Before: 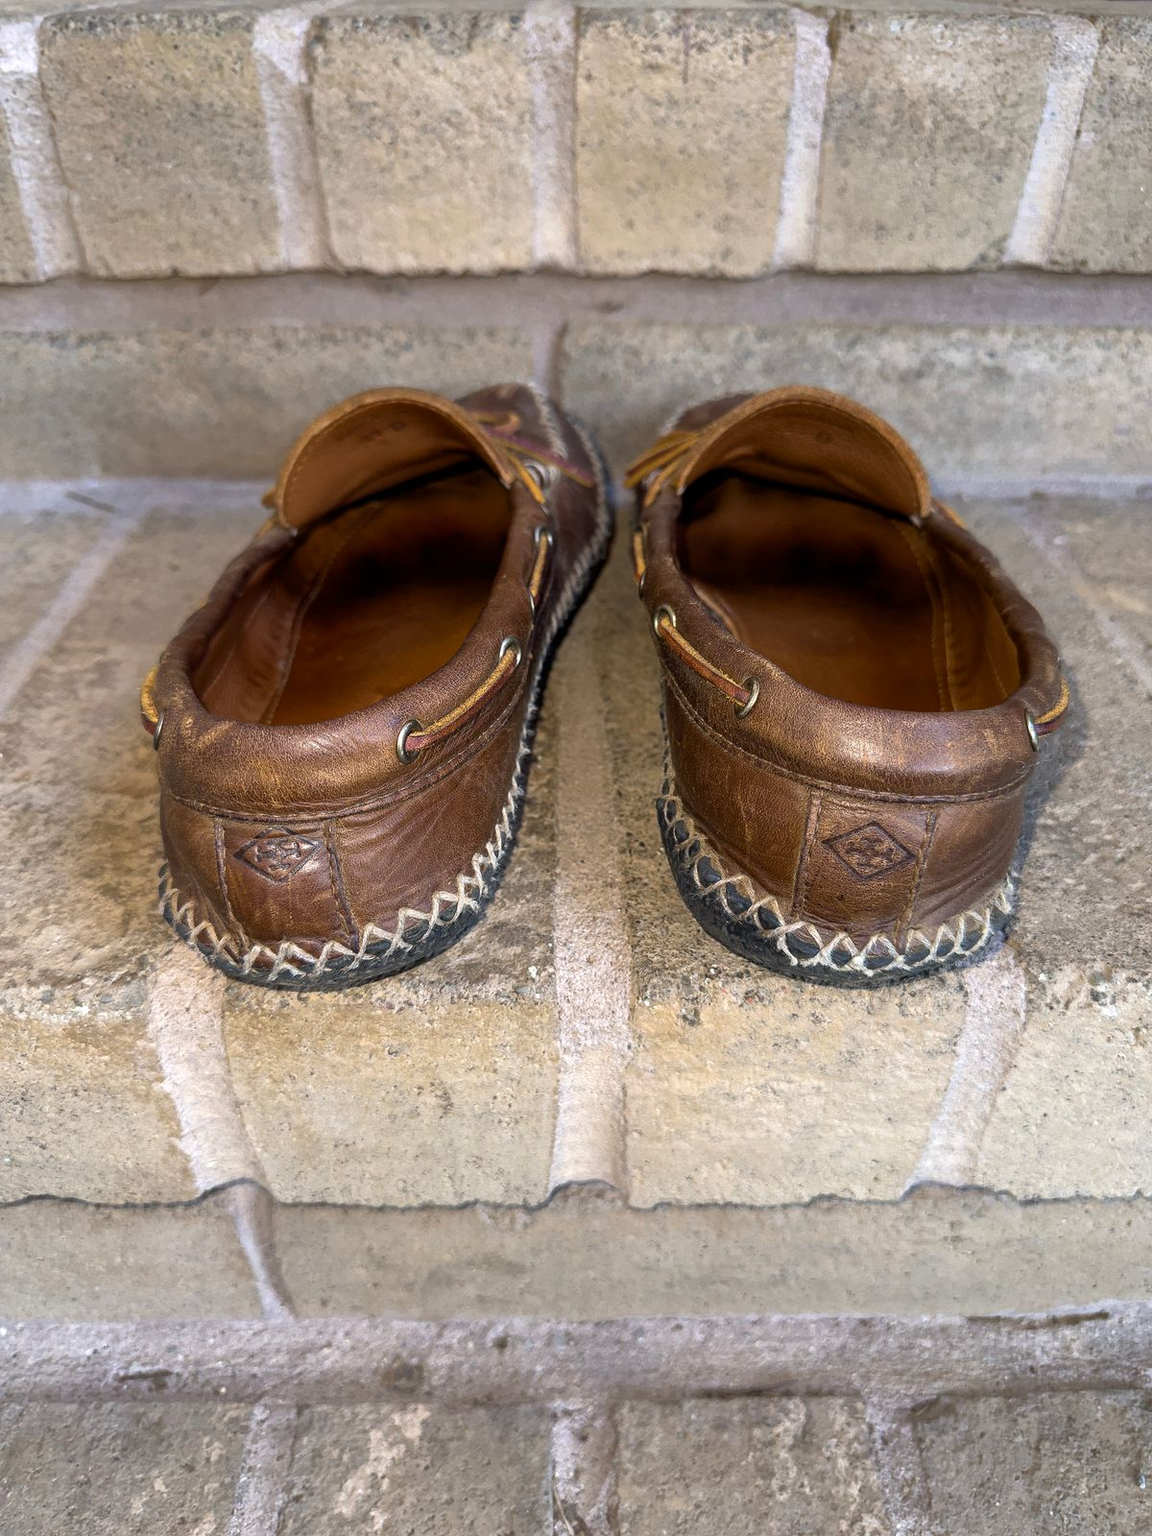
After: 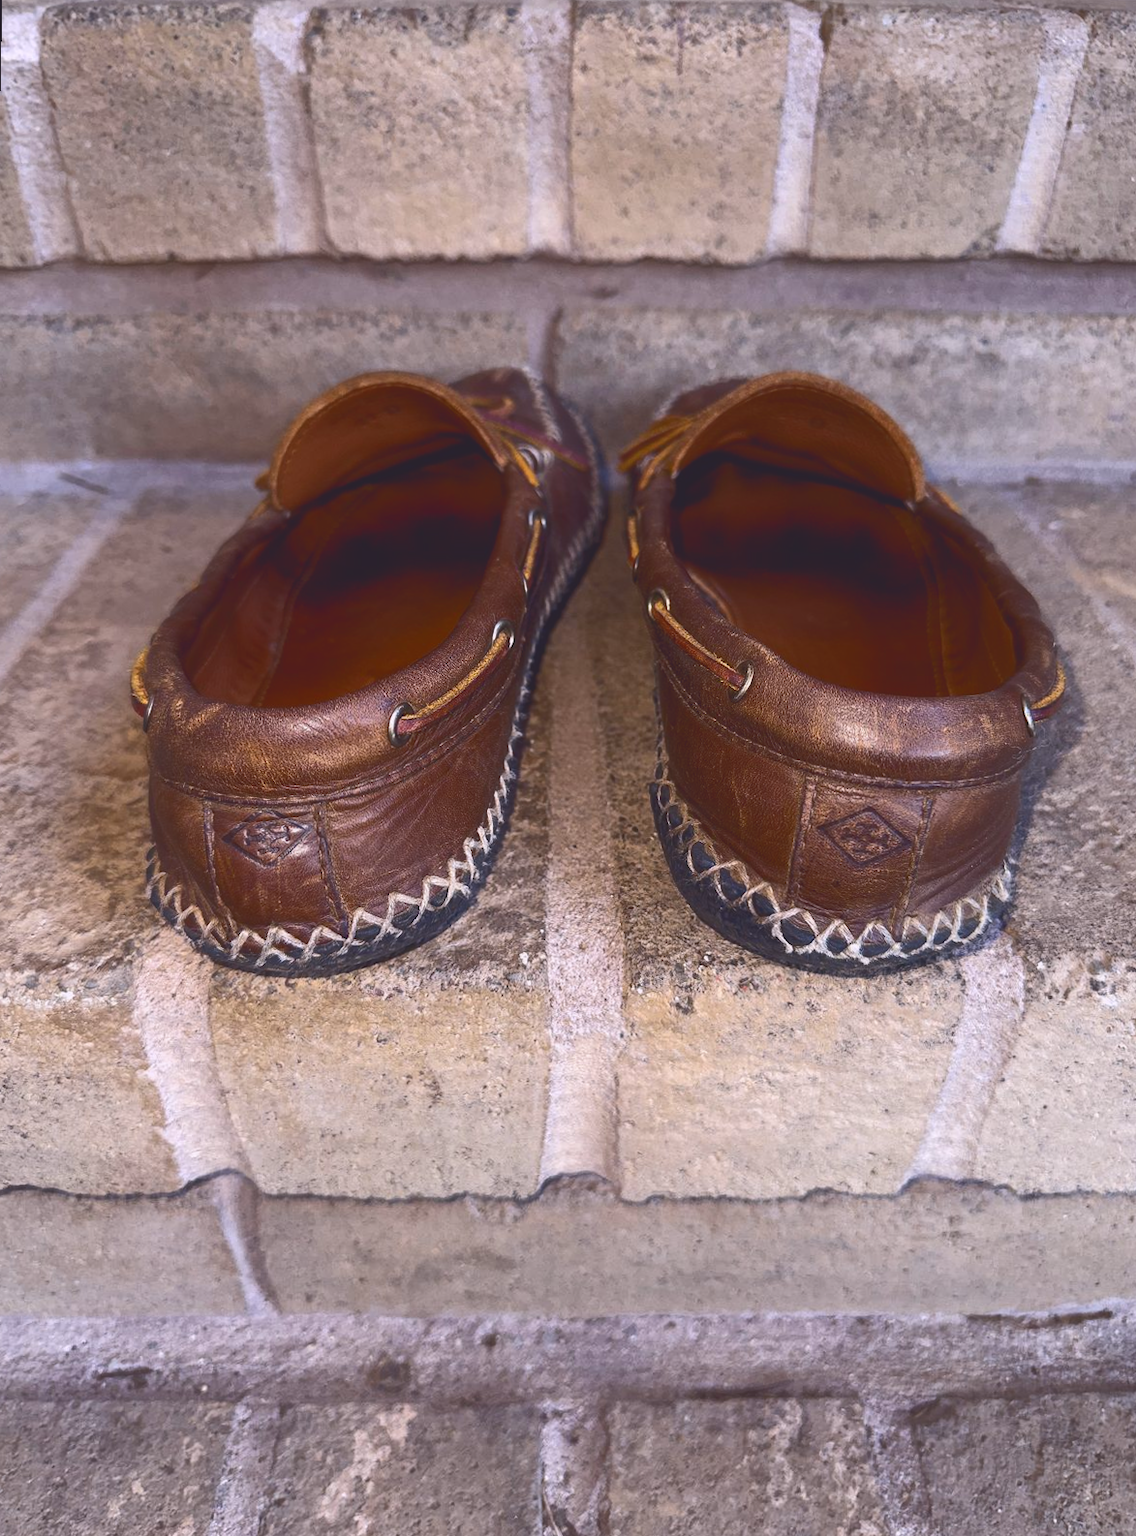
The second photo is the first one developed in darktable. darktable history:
rotate and perspective: rotation 0.226°, lens shift (vertical) -0.042, crop left 0.023, crop right 0.982, crop top 0.006, crop bottom 0.994
tone curve: curves: ch0 [(0, 0.142) (0.384, 0.314) (0.752, 0.711) (0.991, 0.95)]; ch1 [(0.006, 0.129) (0.346, 0.384) (1, 1)]; ch2 [(0.003, 0.057) (0.261, 0.248) (1, 1)], color space Lab, independent channels
